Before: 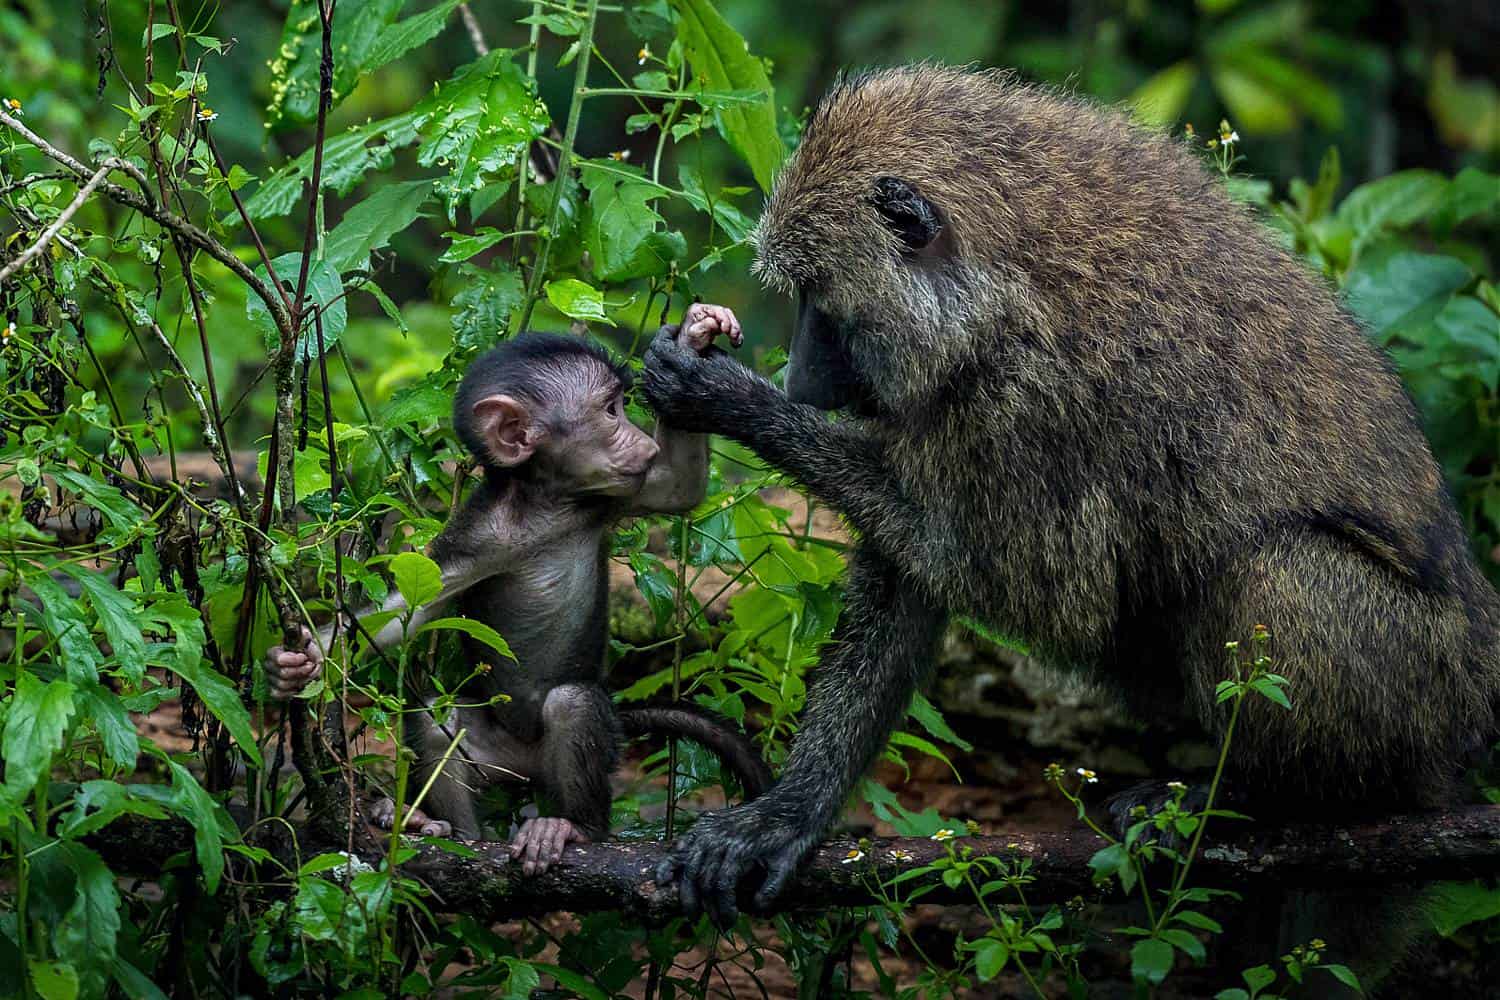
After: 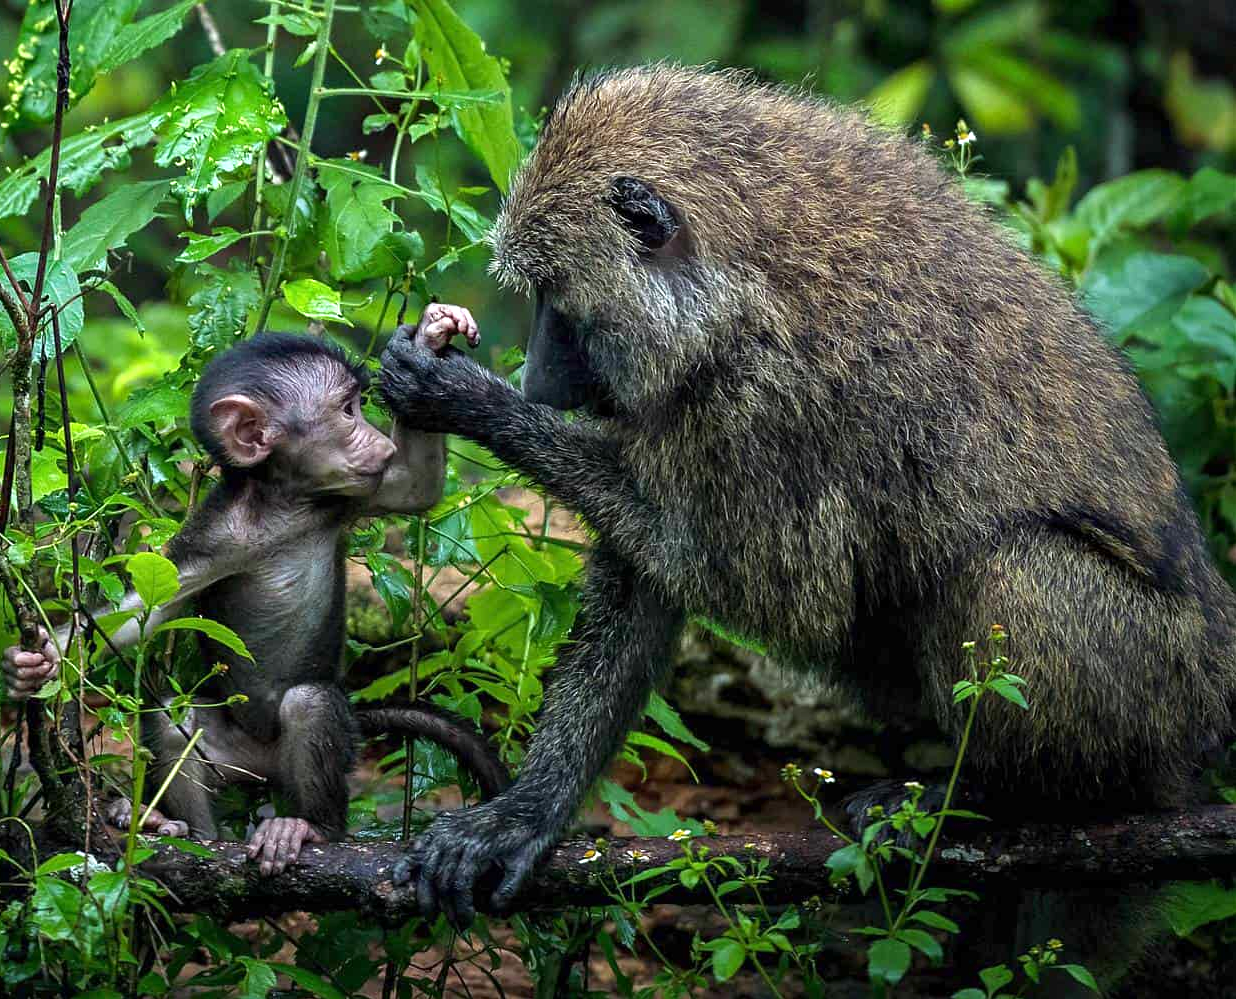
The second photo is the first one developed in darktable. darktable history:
crop: left 17.582%, bottom 0.031%
white balance: red 0.986, blue 1.01
exposure: exposure 0.6 EV, compensate highlight preservation false
tone equalizer: on, module defaults
